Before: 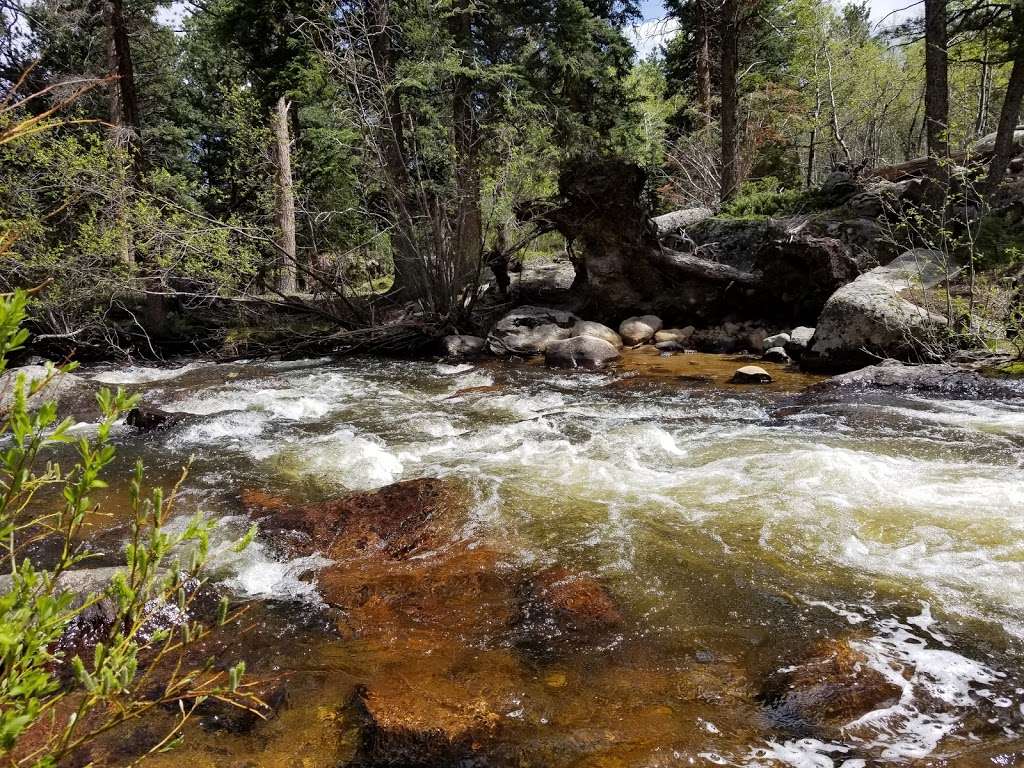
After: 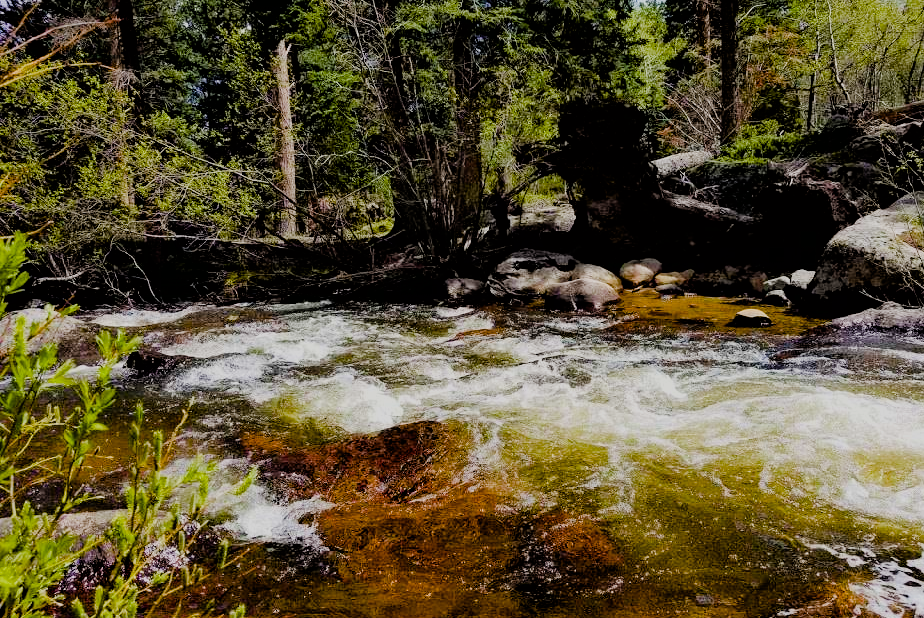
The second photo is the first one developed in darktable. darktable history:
filmic rgb: black relative exposure -4.14 EV, white relative exposure 5.1 EV, hardness 2.11, contrast 1.165
color balance rgb: perceptual saturation grading › global saturation 24.74%, perceptual saturation grading › highlights -51.22%, perceptual saturation grading › mid-tones 19.16%, perceptual saturation grading › shadows 60.98%, global vibrance 50%
crop: top 7.49%, right 9.717%, bottom 11.943%
